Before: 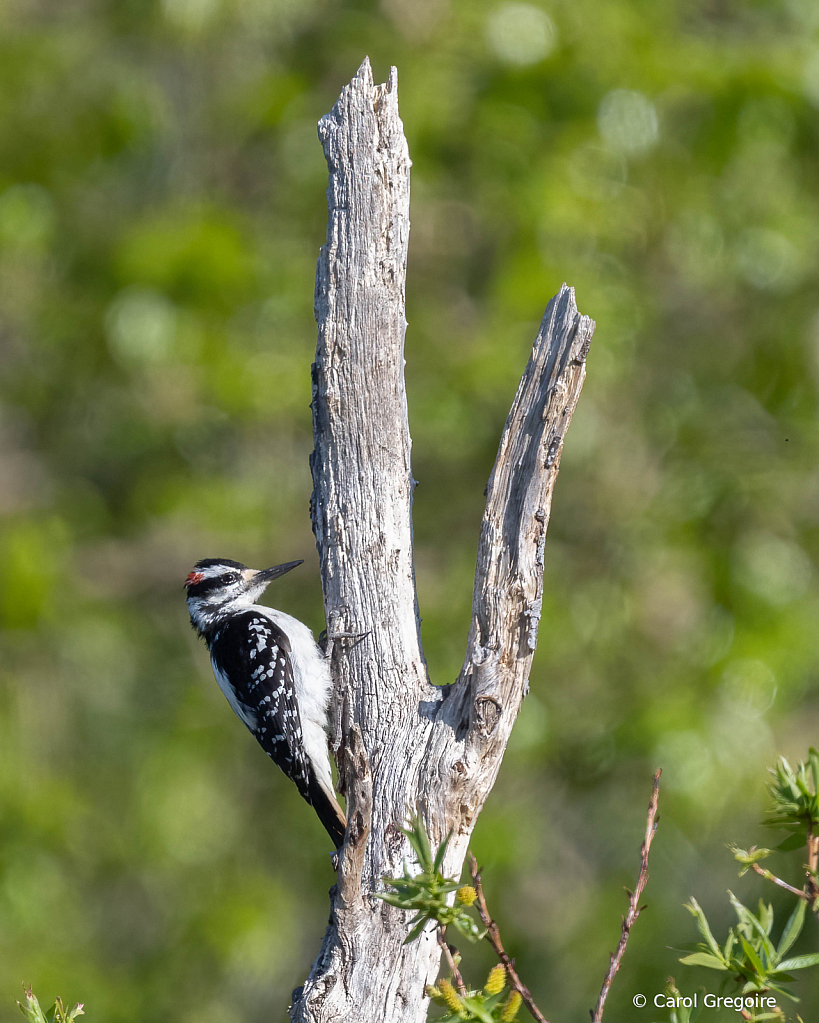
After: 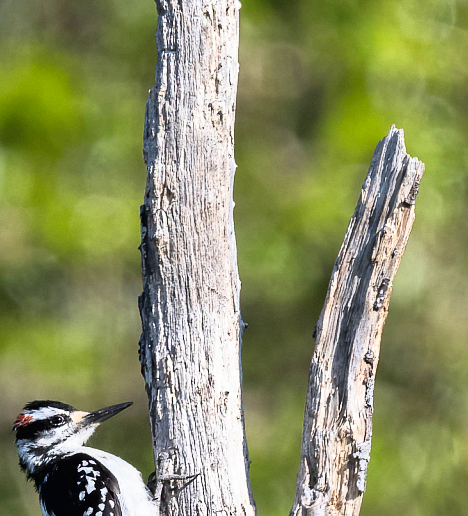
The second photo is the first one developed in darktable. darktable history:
tone curve: curves: ch0 [(0.016, 0.011) (0.084, 0.026) (0.469, 0.508) (0.721, 0.862) (1, 1)], color space Lab, linked channels, preserve colors none
crop: left 20.932%, top 15.471%, right 21.848%, bottom 34.081%
